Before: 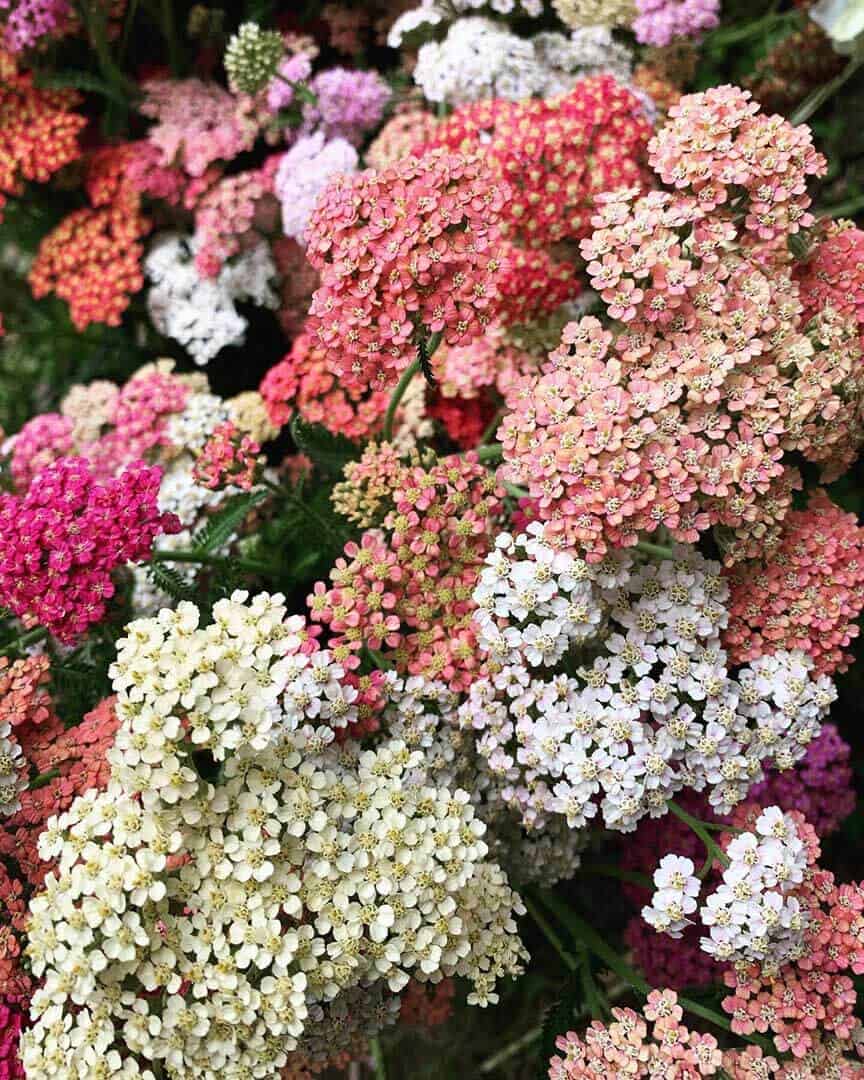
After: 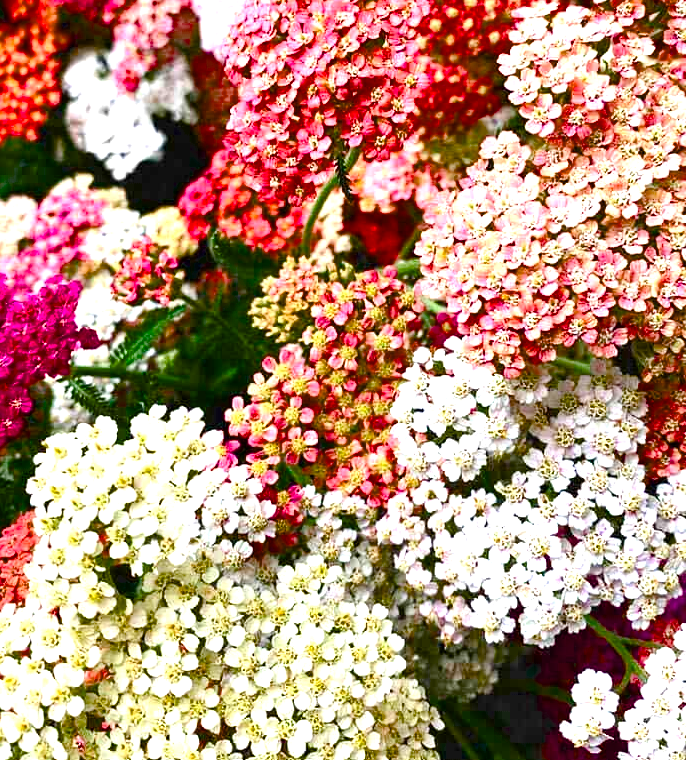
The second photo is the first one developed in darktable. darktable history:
color balance rgb: perceptual saturation grading › global saturation 38.887%, perceptual saturation grading › highlights -24.828%, perceptual saturation grading › mid-tones 35.595%, perceptual saturation grading › shadows 35.772%, global vibrance 16.215%, saturation formula JzAzBz (2021)
crop: left 9.591%, top 17.18%, right 10.904%, bottom 12.371%
exposure: black level correction 0, exposure 1 EV, compensate highlight preservation false
